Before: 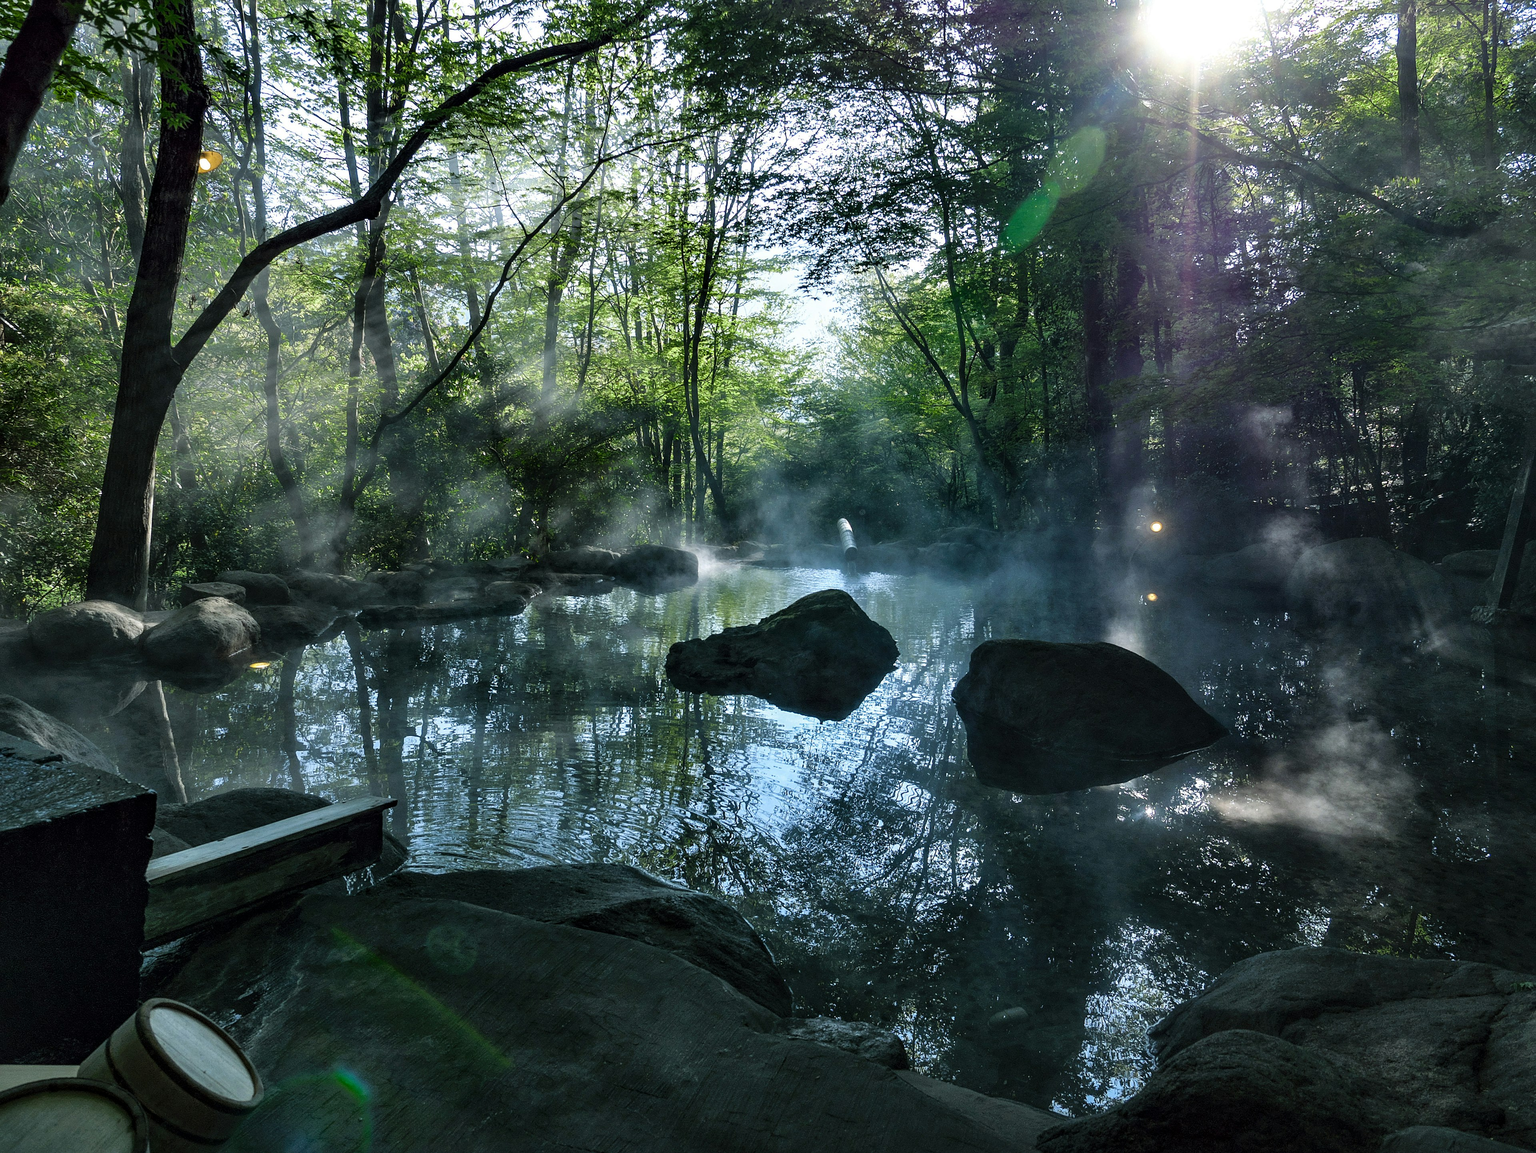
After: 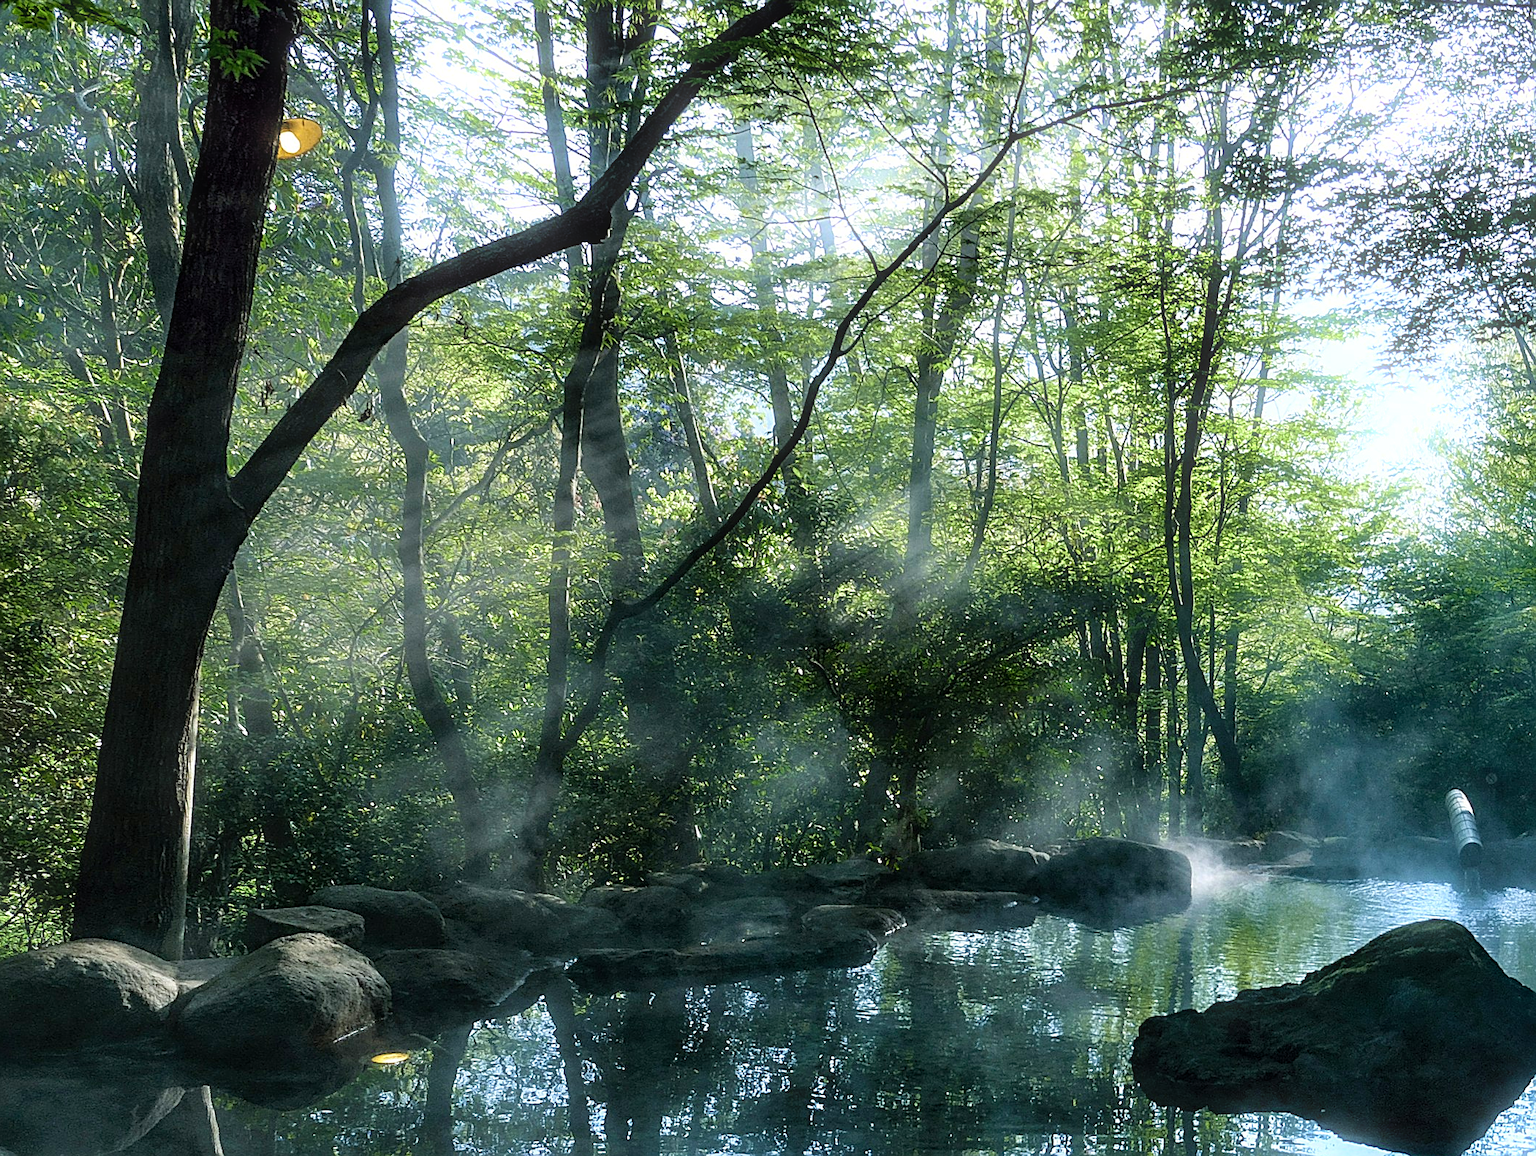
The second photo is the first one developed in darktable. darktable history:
sharpen: on, module defaults
haze removal: compatibility mode true, adaptive false
velvia: on, module defaults
bloom: size 5%, threshold 95%, strength 15%
exposure: exposure -0.021 EV, compensate highlight preservation false
crop and rotate: left 3.047%, top 7.509%, right 42.236%, bottom 37.598%
